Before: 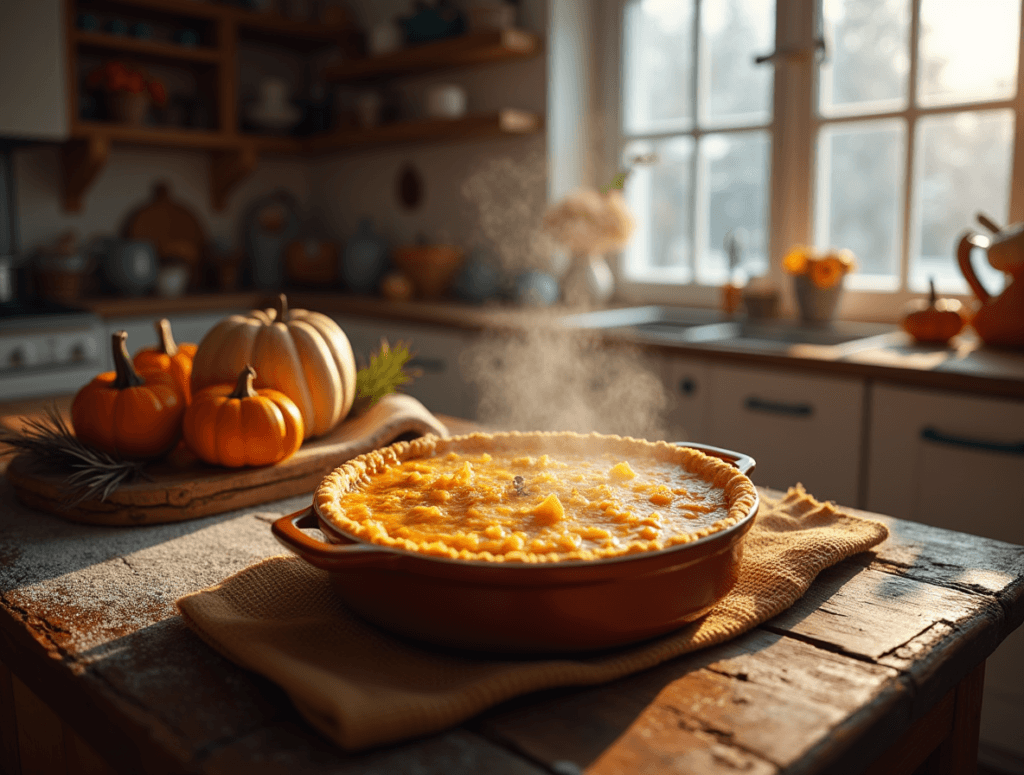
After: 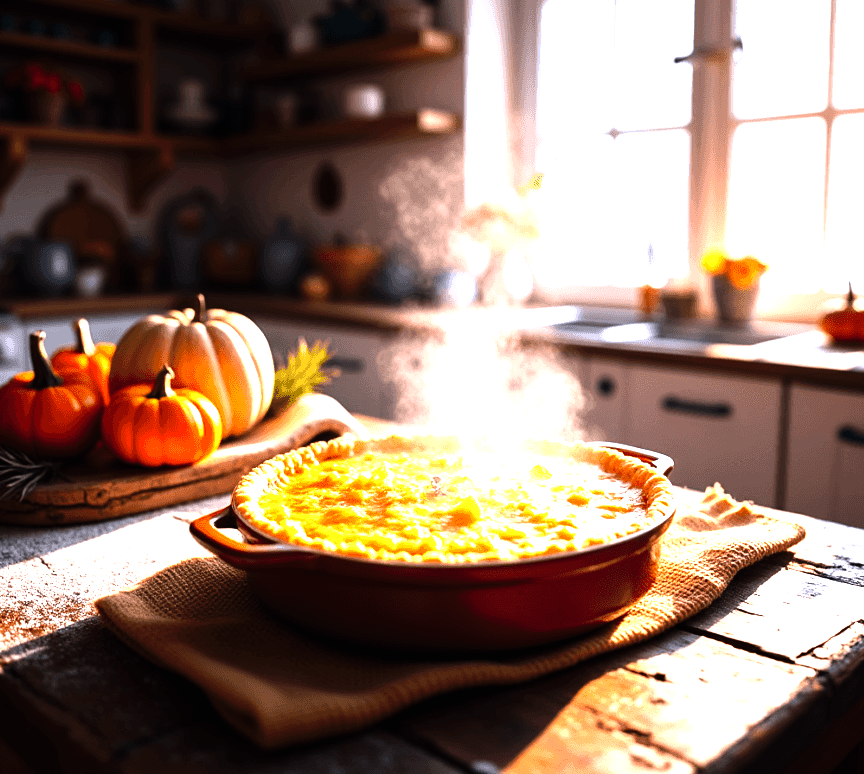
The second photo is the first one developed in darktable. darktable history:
crop: left 8.026%, right 7.374%
filmic rgb: black relative exposure -7.5 EV, white relative exposure 5 EV, hardness 3.31, contrast 1.3, contrast in shadows safe
rotate and perspective: automatic cropping off
white balance: red 1.042, blue 1.17
levels: levels [0, 0.281, 0.562]
